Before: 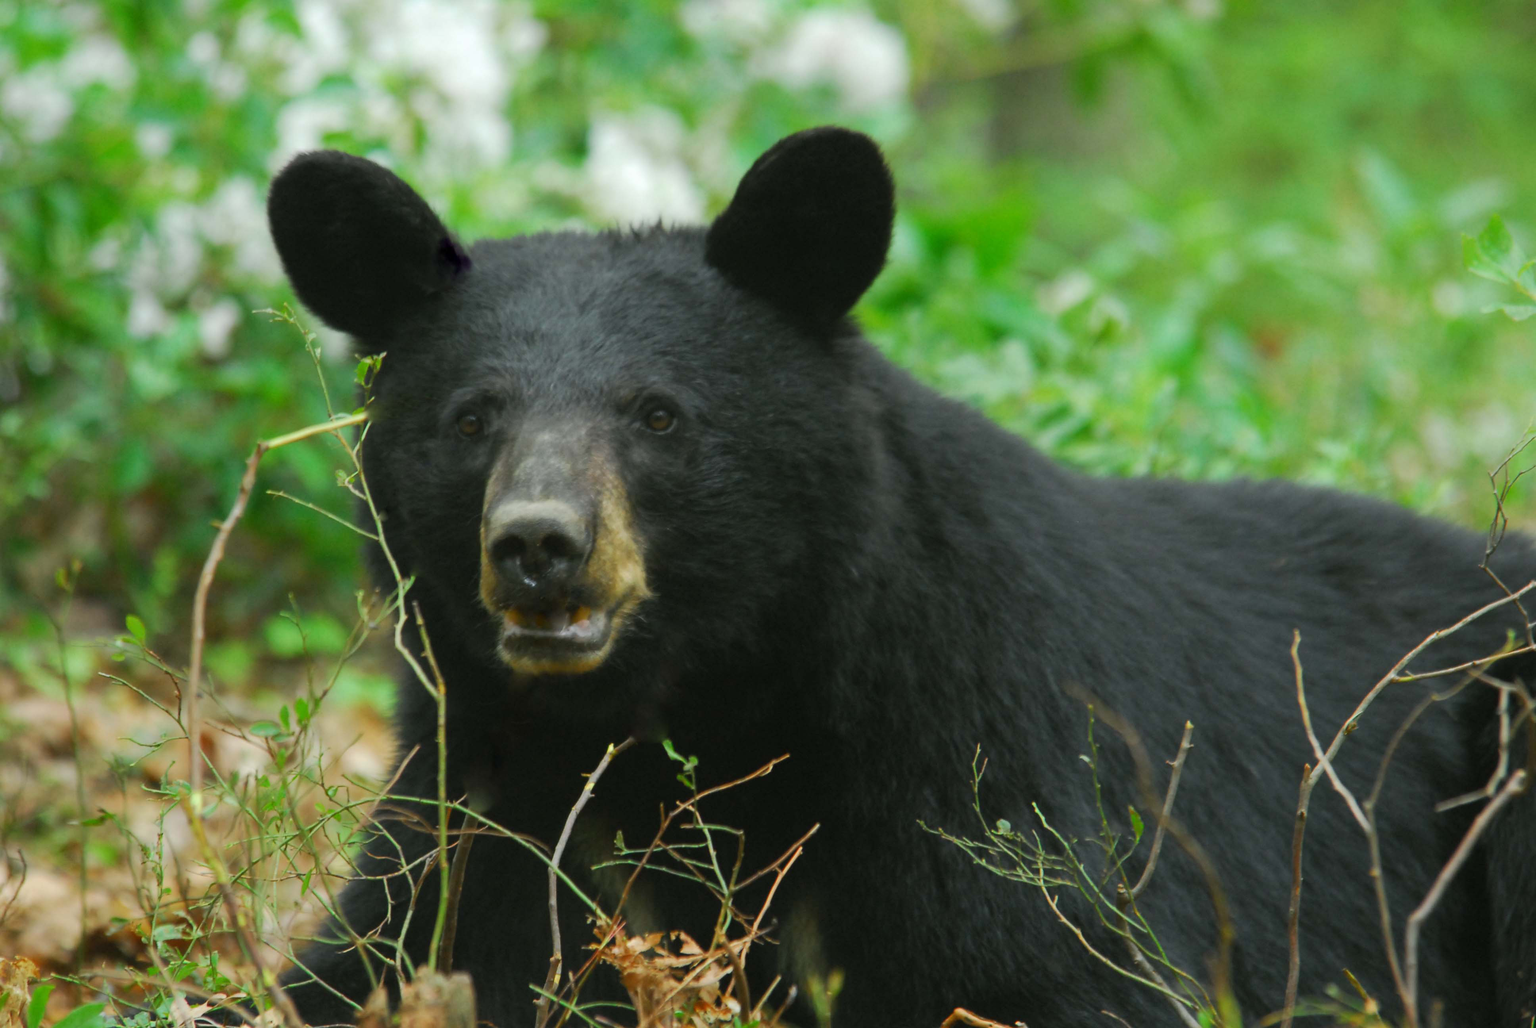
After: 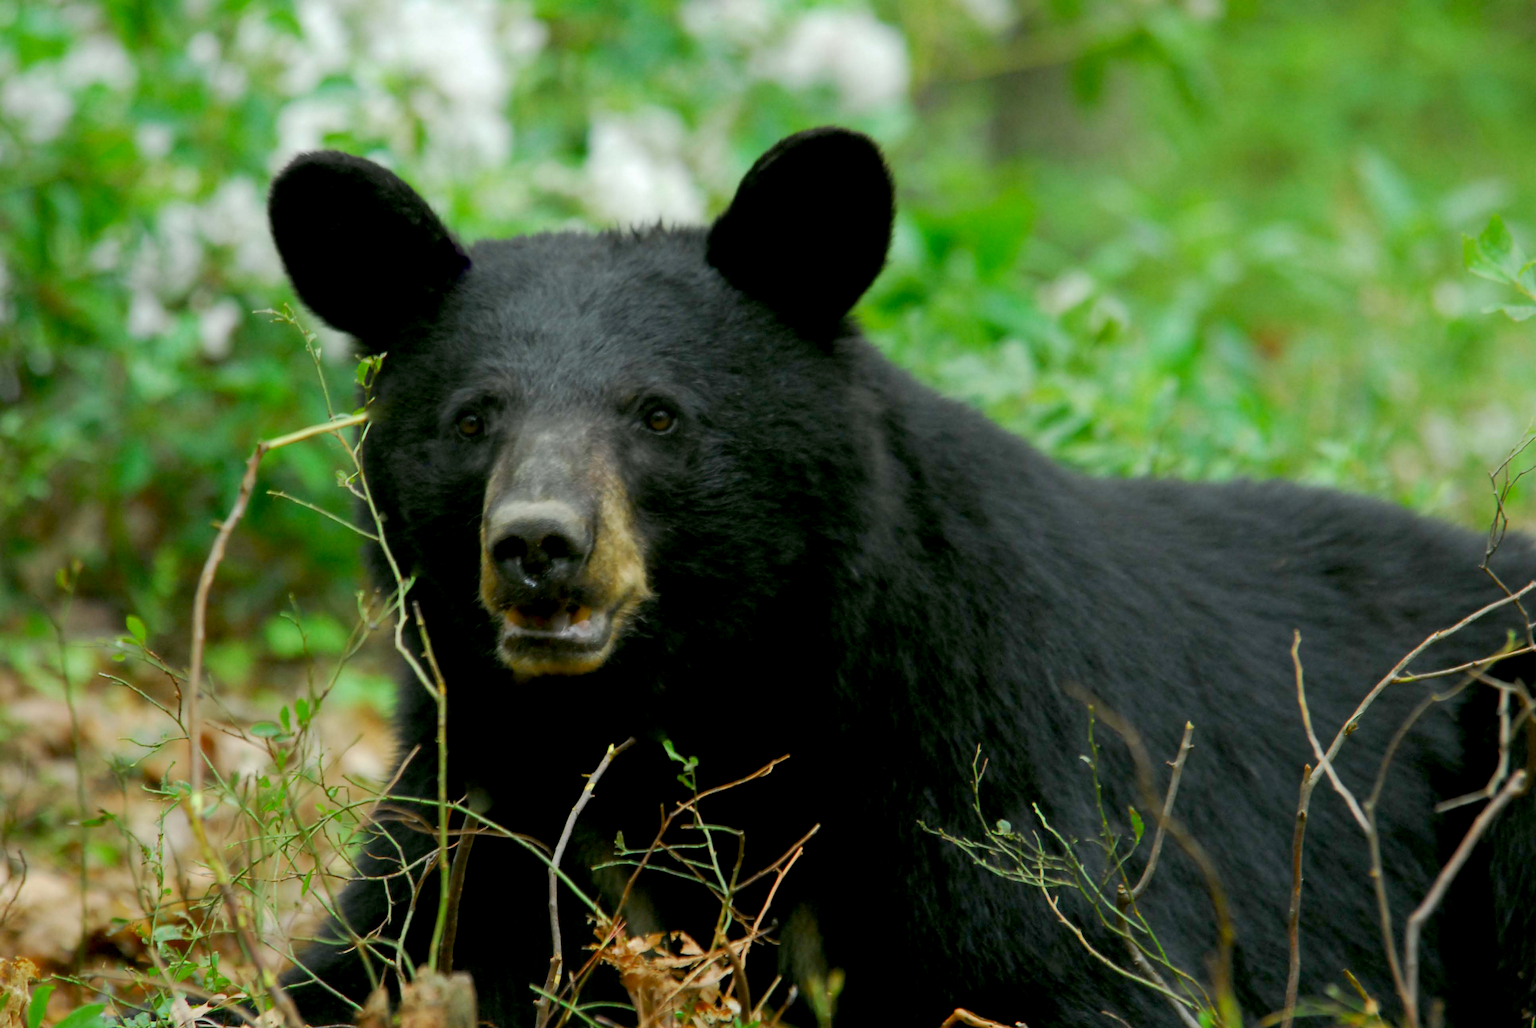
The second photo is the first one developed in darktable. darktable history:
exposure: black level correction 0.014, compensate exposure bias true, compensate highlight preservation false
